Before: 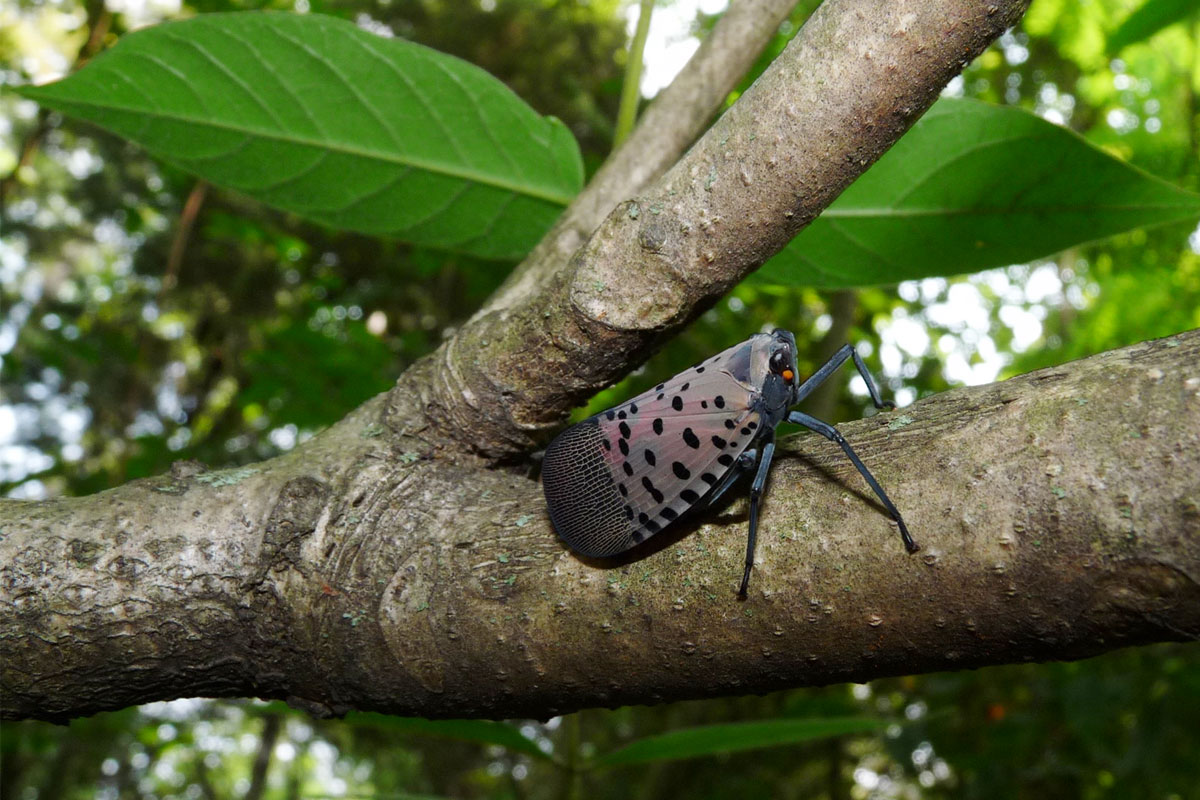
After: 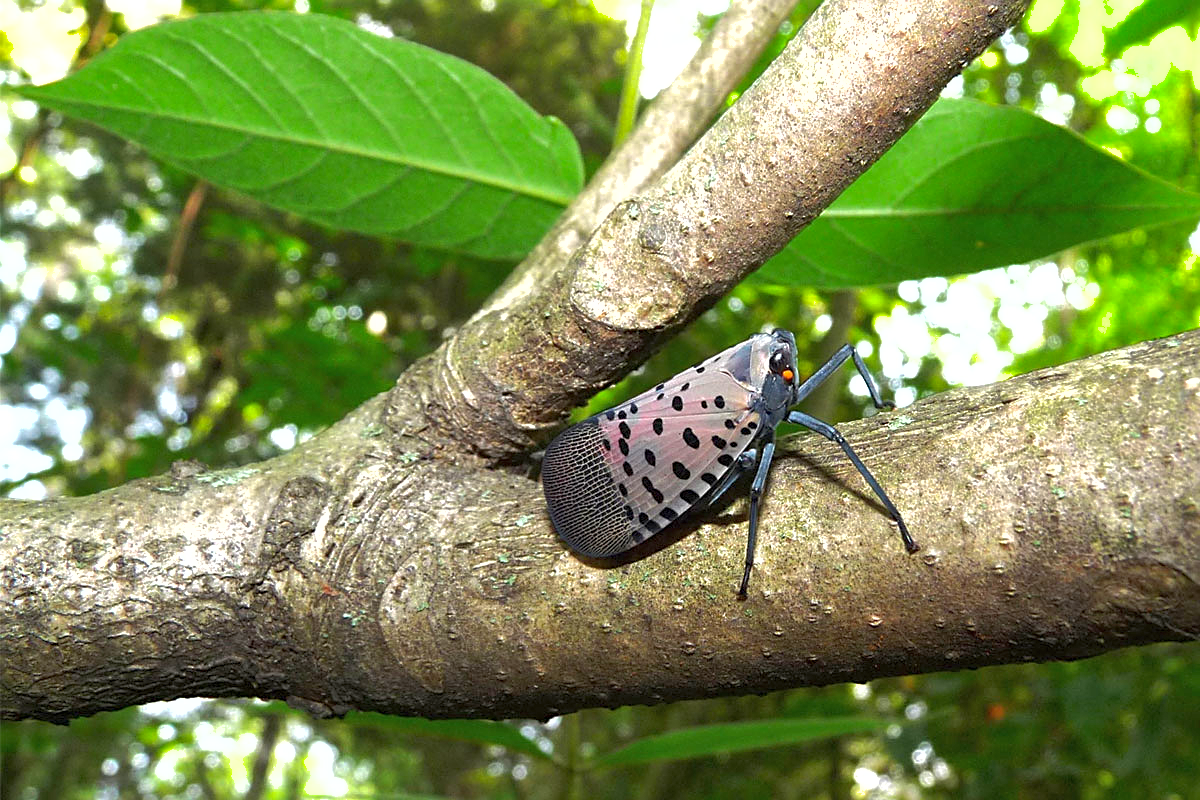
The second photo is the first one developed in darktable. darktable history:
exposure: black level correction 0, exposure 1.2 EV, compensate exposure bias true, compensate highlight preservation false
sharpen: on, module defaults
shadows and highlights: on, module defaults
